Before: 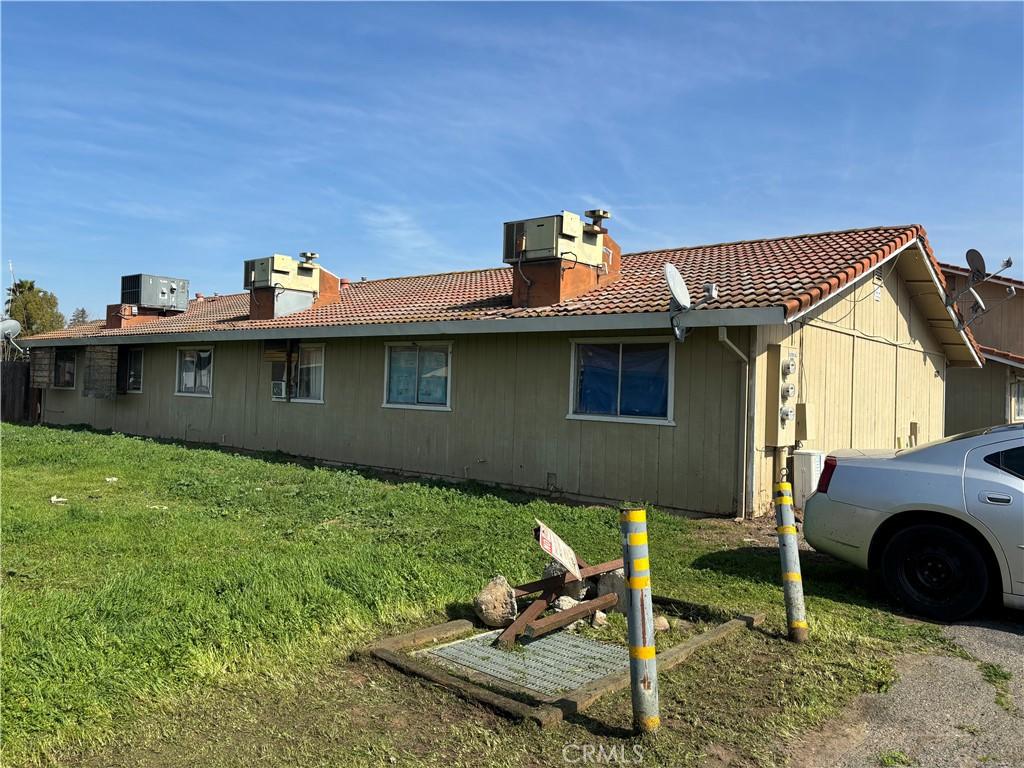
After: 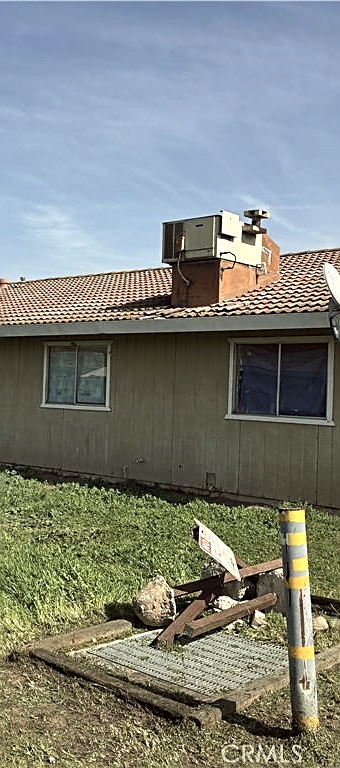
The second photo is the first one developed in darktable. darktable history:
exposure: black level correction 0.003, exposure 0.383 EV, compensate highlight preservation false
contrast brightness saturation: contrast 0.1, saturation -0.36
white balance: red 1, blue 1
sharpen: on, module defaults
shadows and highlights: shadows 20.55, highlights -20.99, soften with gaussian
crop: left 33.36%, right 33.36%
color balance: lift [1.005, 1.002, 0.998, 0.998], gamma [1, 1.021, 1.02, 0.979], gain [0.923, 1.066, 1.056, 0.934]
